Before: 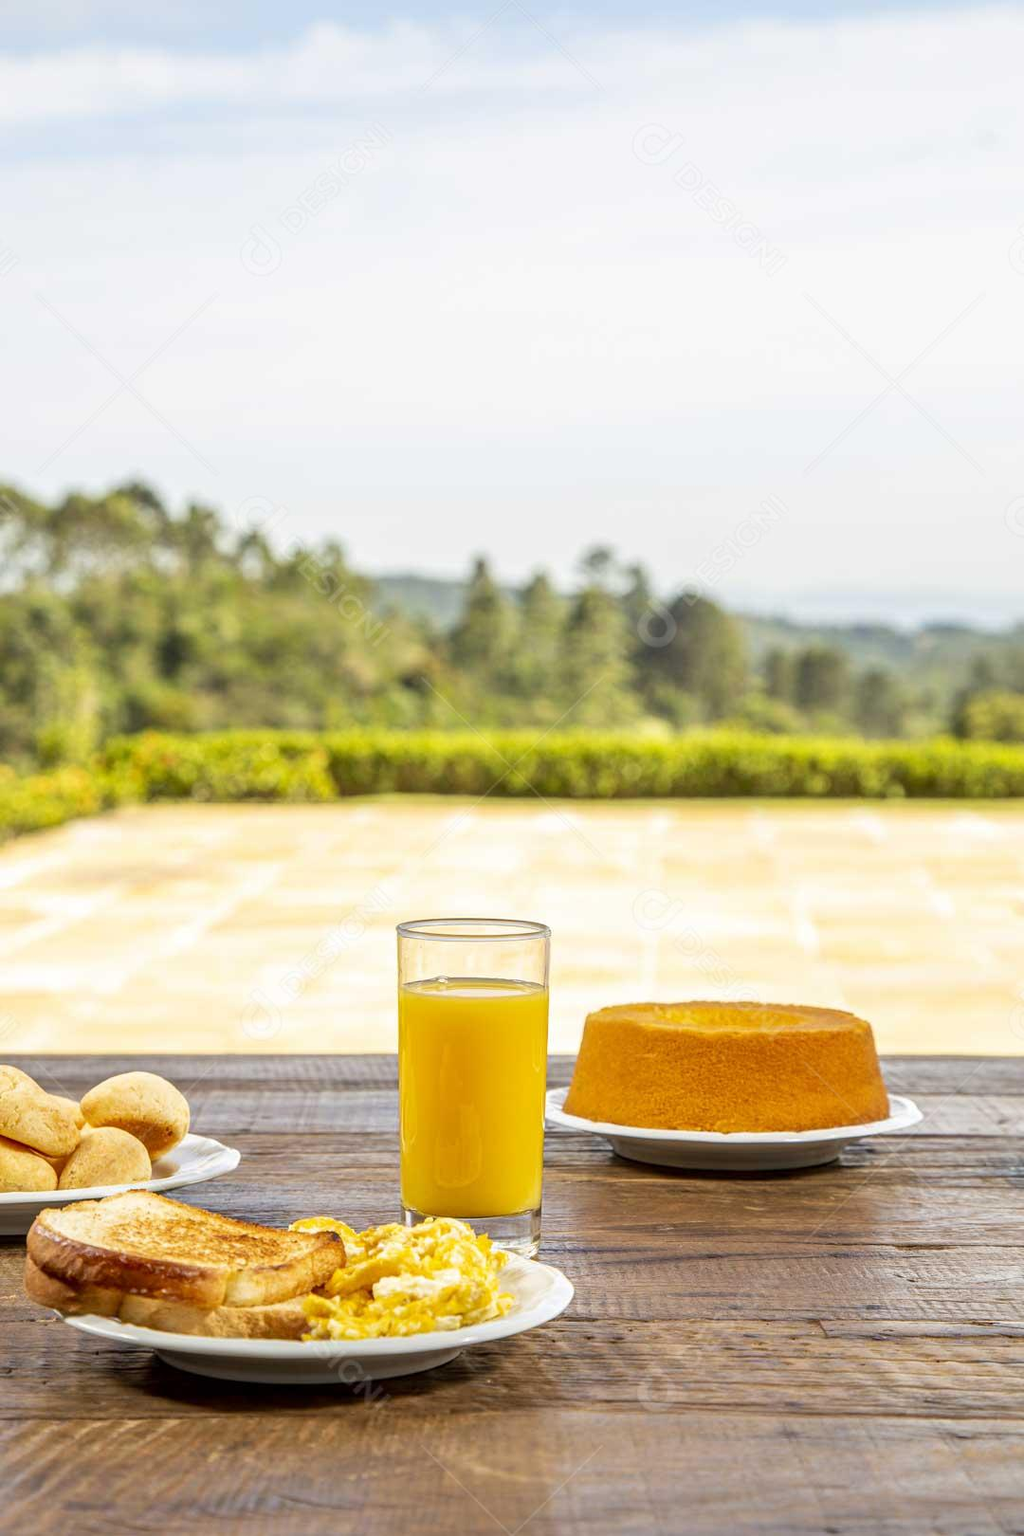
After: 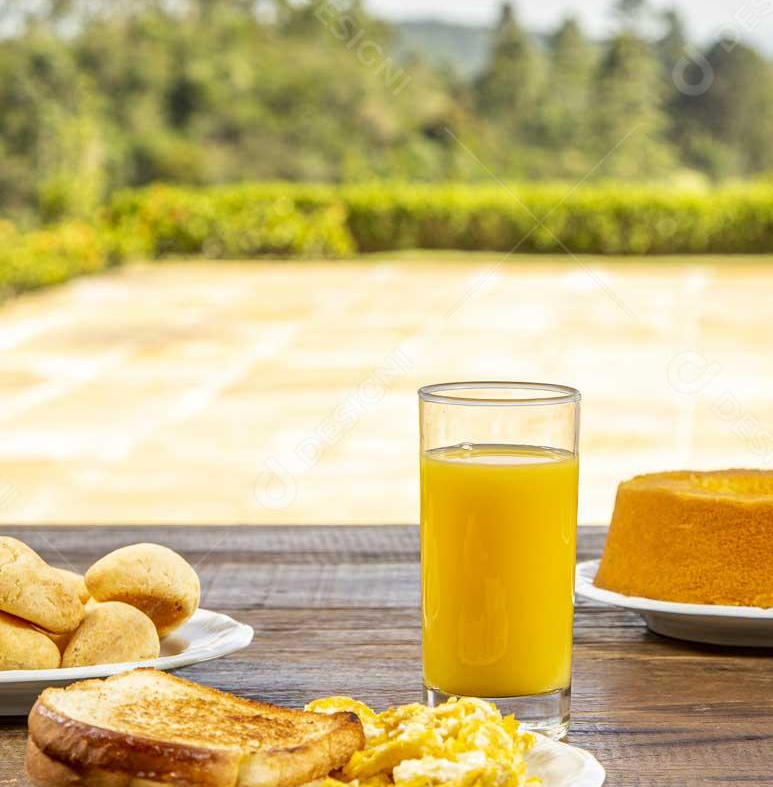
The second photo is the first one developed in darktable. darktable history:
crop: top 36.281%, right 28.369%, bottom 15.126%
